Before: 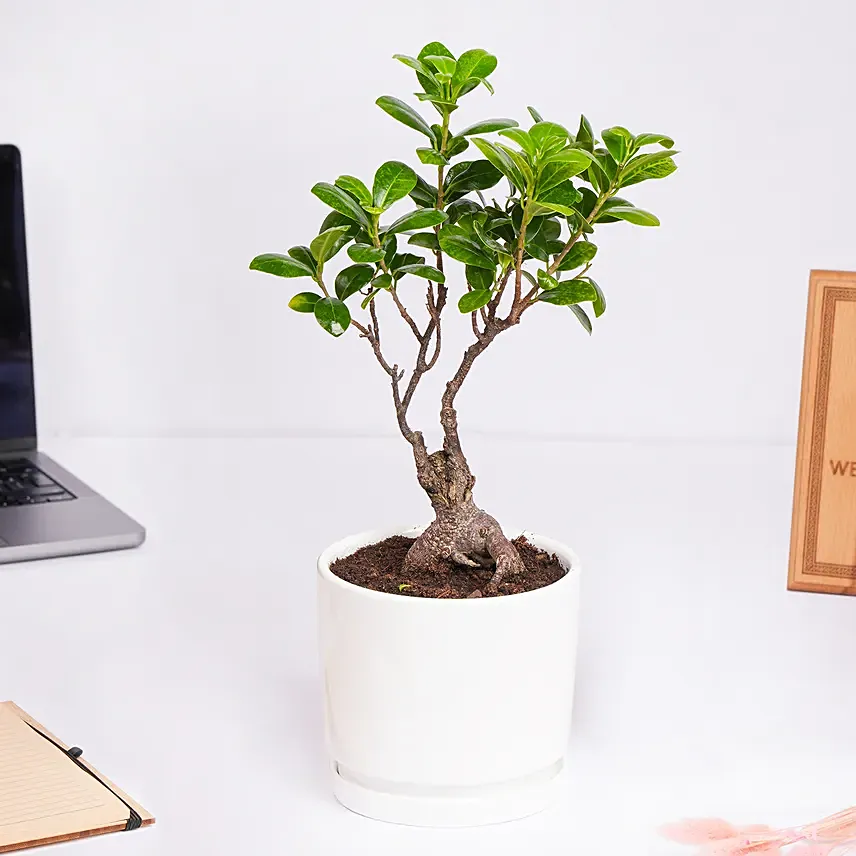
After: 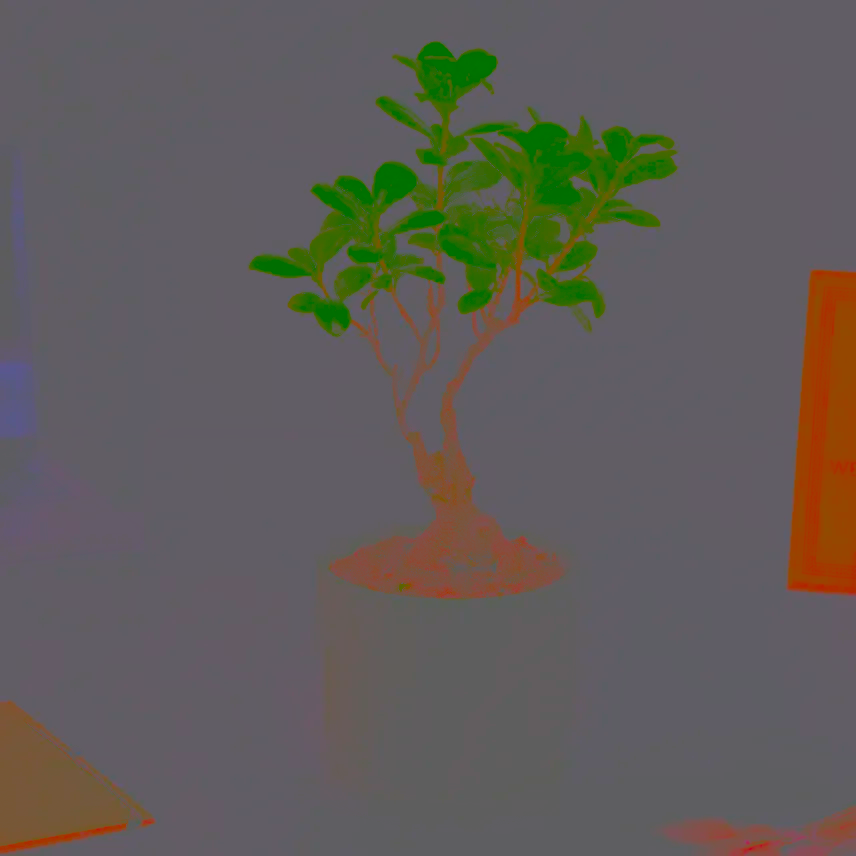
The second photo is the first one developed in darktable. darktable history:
color balance rgb: global vibrance -1%, saturation formula JzAzBz (2021)
contrast brightness saturation: contrast -0.99, brightness -0.17, saturation 0.75
